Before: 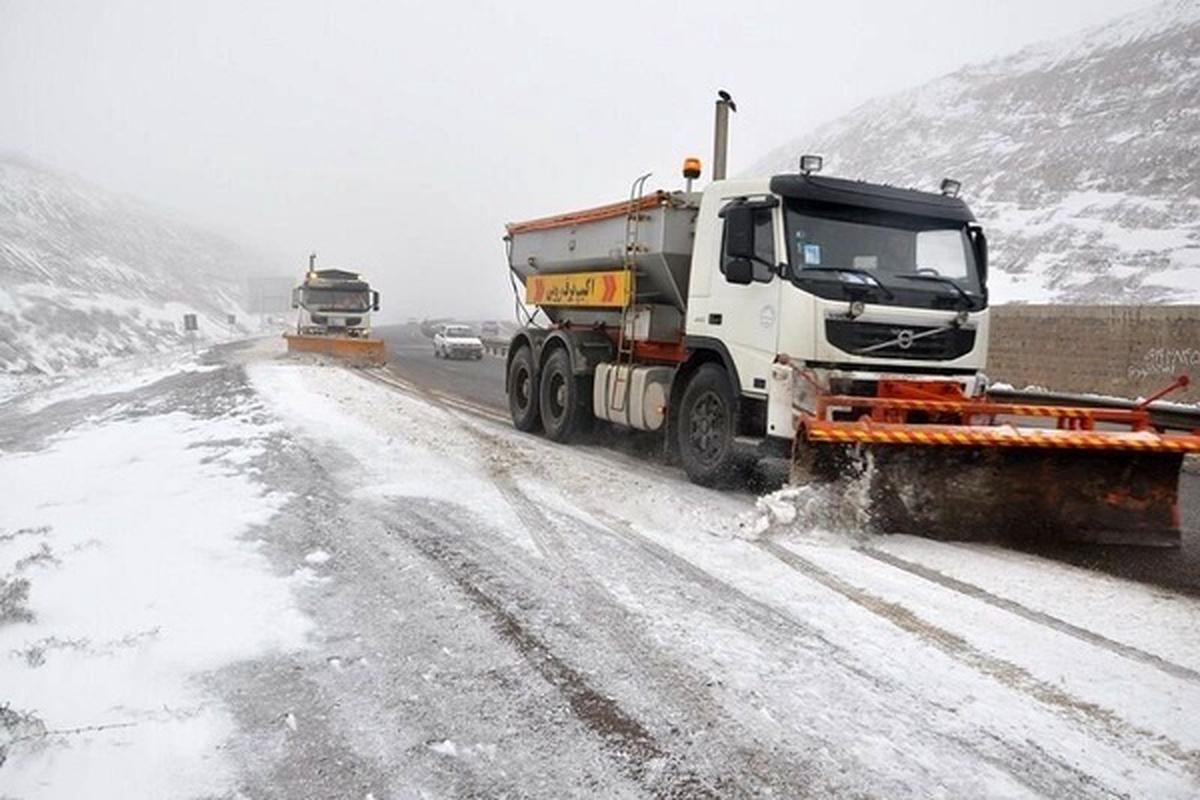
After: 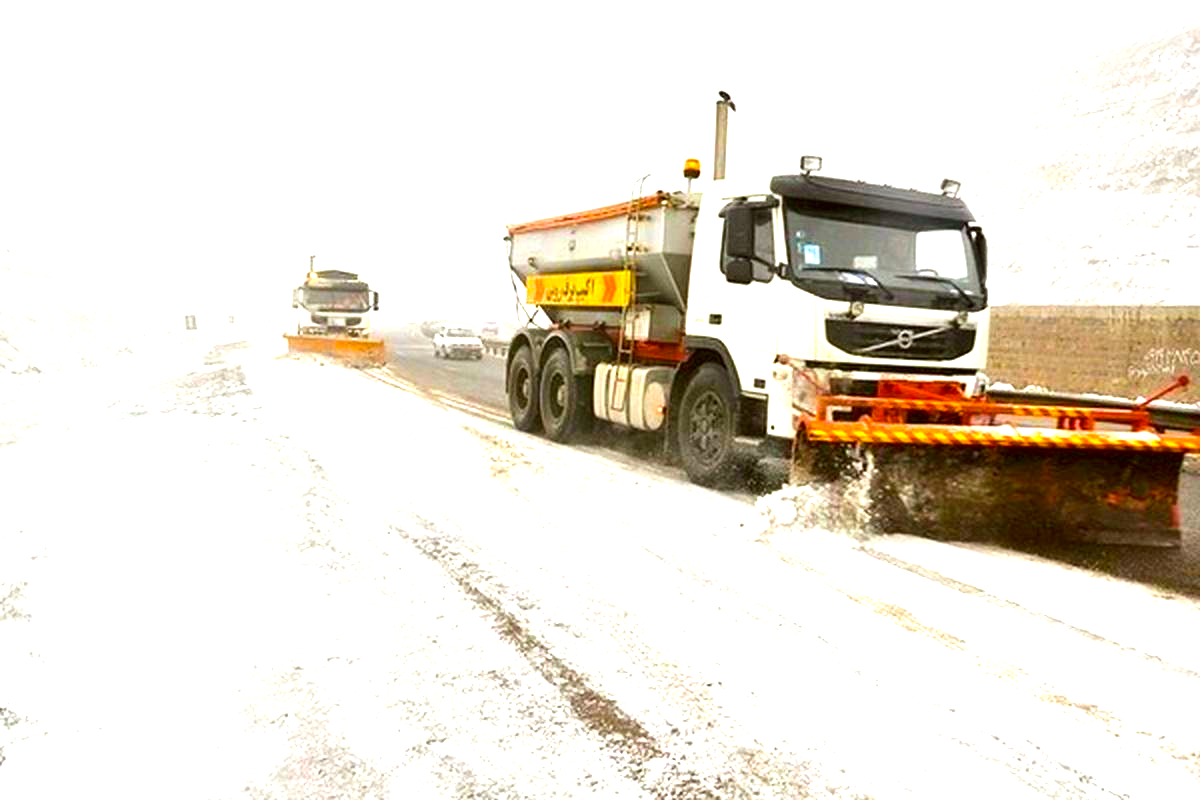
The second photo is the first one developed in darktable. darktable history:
color correction: highlights a* -1.22, highlights b* 10.42, shadows a* 0.672, shadows b* 19.55
color balance rgb: linear chroma grading › global chroma 8.899%, perceptual saturation grading › global saturation 29.816%, perceptual brilliance grading › highlights 7.602%, perceptual brilliance grading › mid-tones 3.605%, perceptual brilliance grading › shadows 2.322%, global vibrance 20%
exposure: black level correction 0, exposure 1.104 EV, compensate highlight preservation false
